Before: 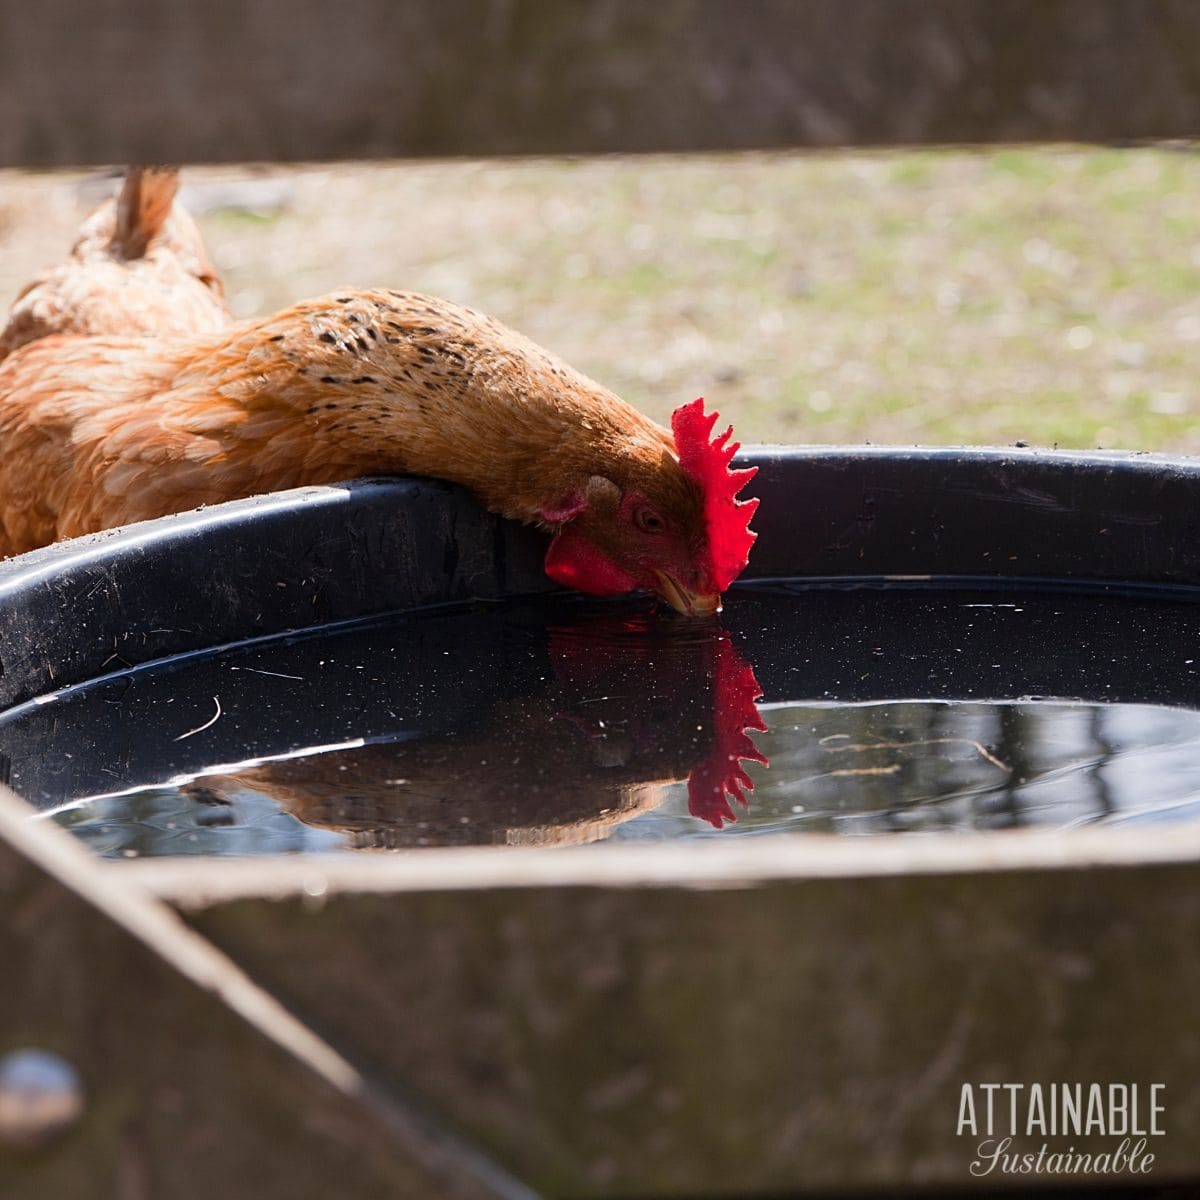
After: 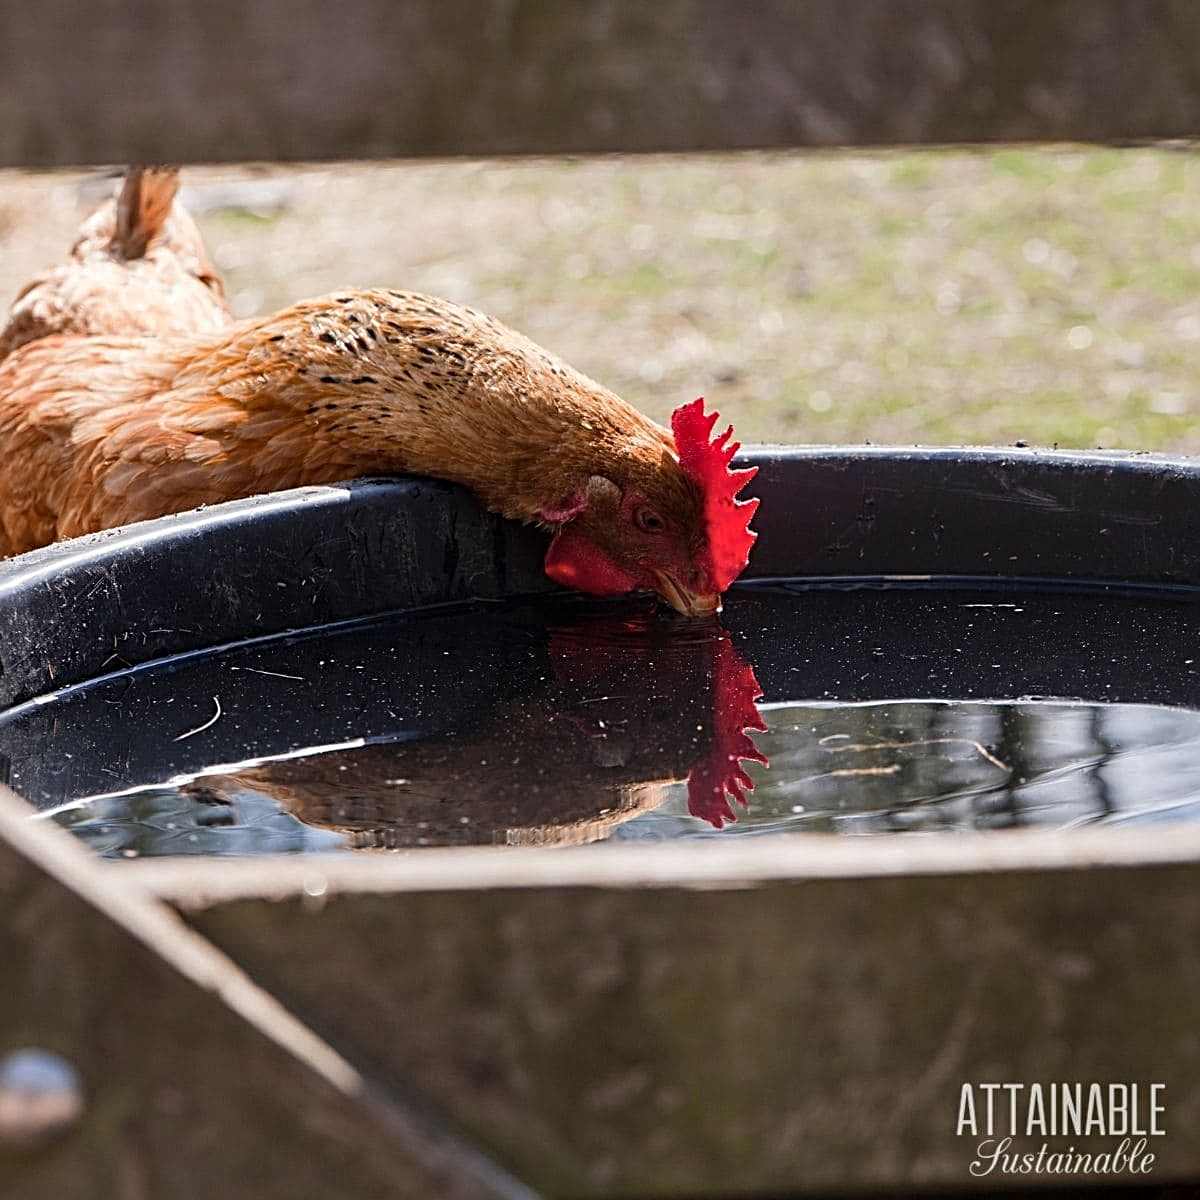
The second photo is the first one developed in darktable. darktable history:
local contrast: on, module defaults
sharpen: radius 3.991
